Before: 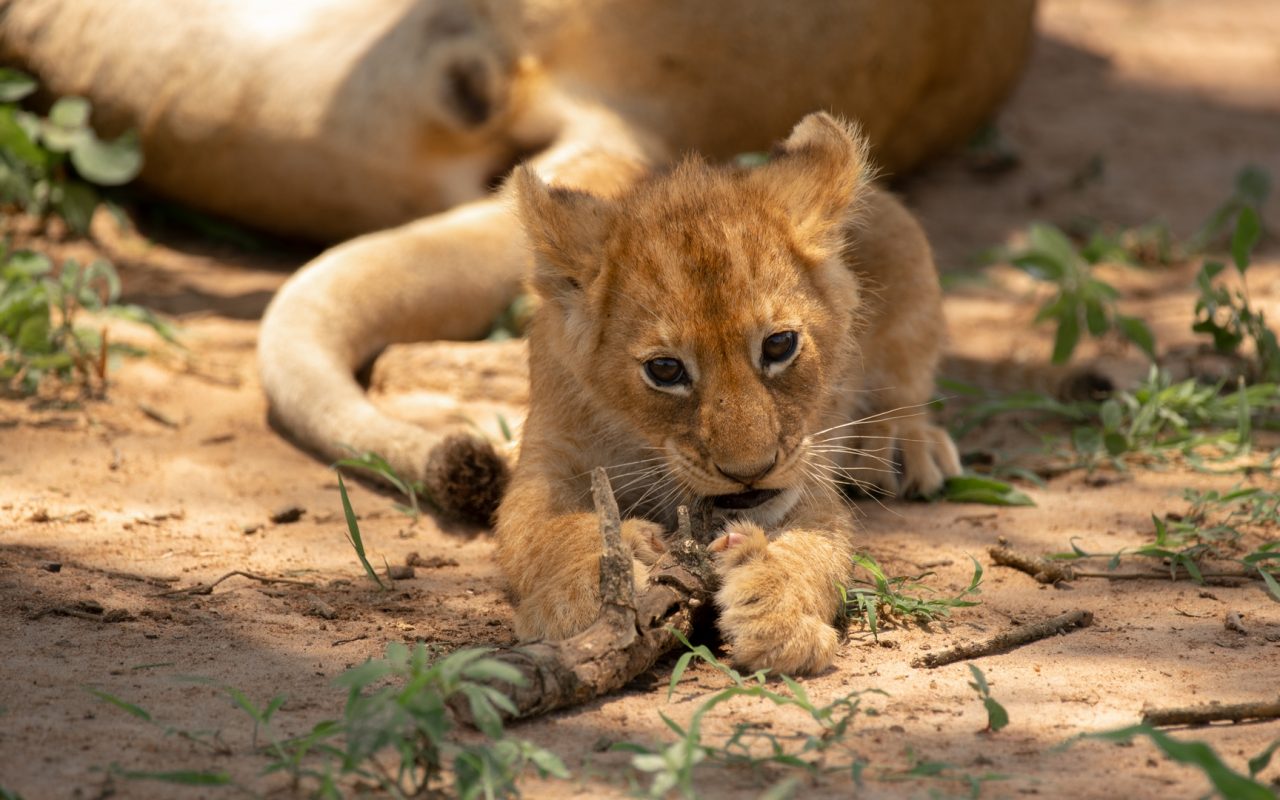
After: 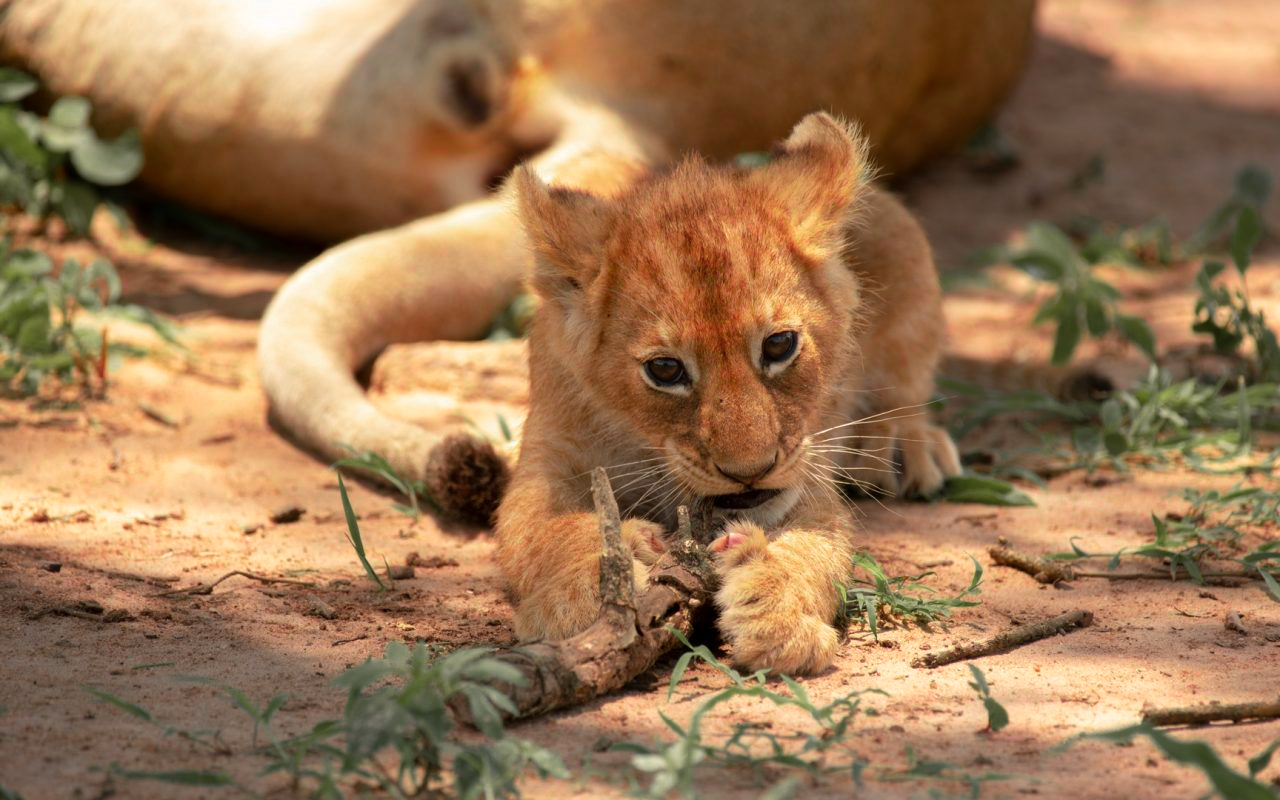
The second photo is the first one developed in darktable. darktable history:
color zones: curves: ch0 [(0, 0.533) (0.126, 0.533) (0.234, 0.533) (0.368, 0.357) (0.5, 0.5) (0.625, 0.5) (0.74, 0.637) (0.875, 0.5)]; ch1 [(0.004, 0.708) (0.129, 0.662) (0.25, 0.5) (0.375, 0.331) (0.496, 0.396) (0.625, 0.649) (0.739, 0.26) (0.875, 0.5) (1, 0.478)]; ch2 [(0, 0.409) (0.132, 0.403) (0.236, 0.558) (0.379, 0.448) (0.5, 0.5) (0.625, 0.5) (0.691, 0.39) (0.875, 0.5)]
contrast brightness saturation: saturation -0.07
